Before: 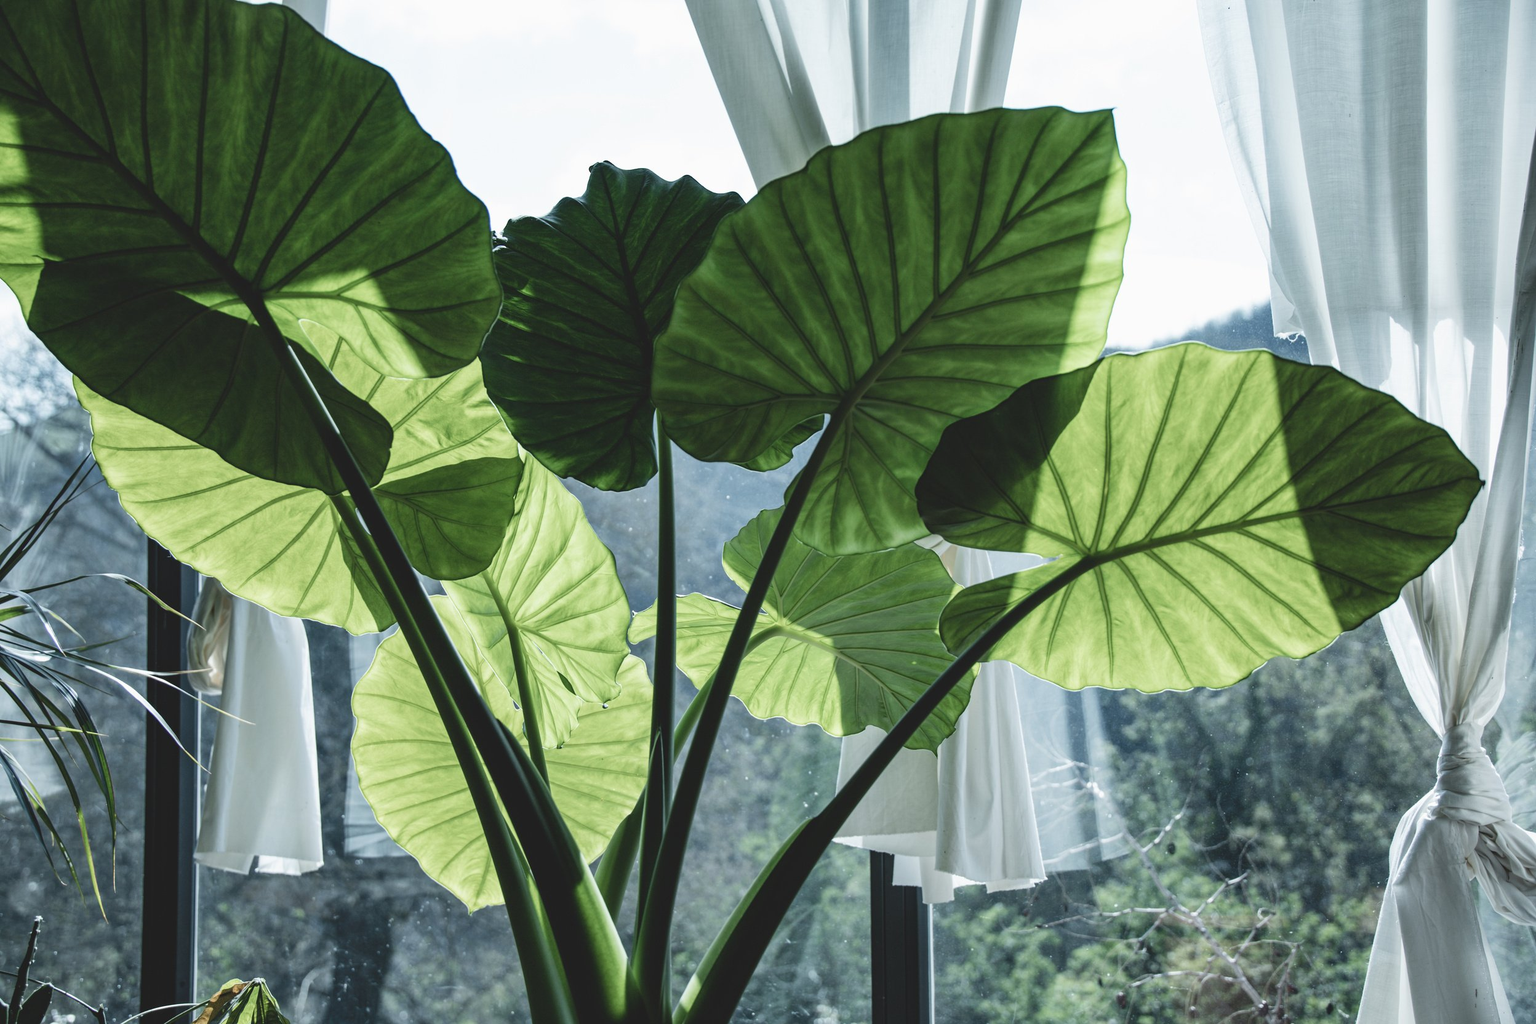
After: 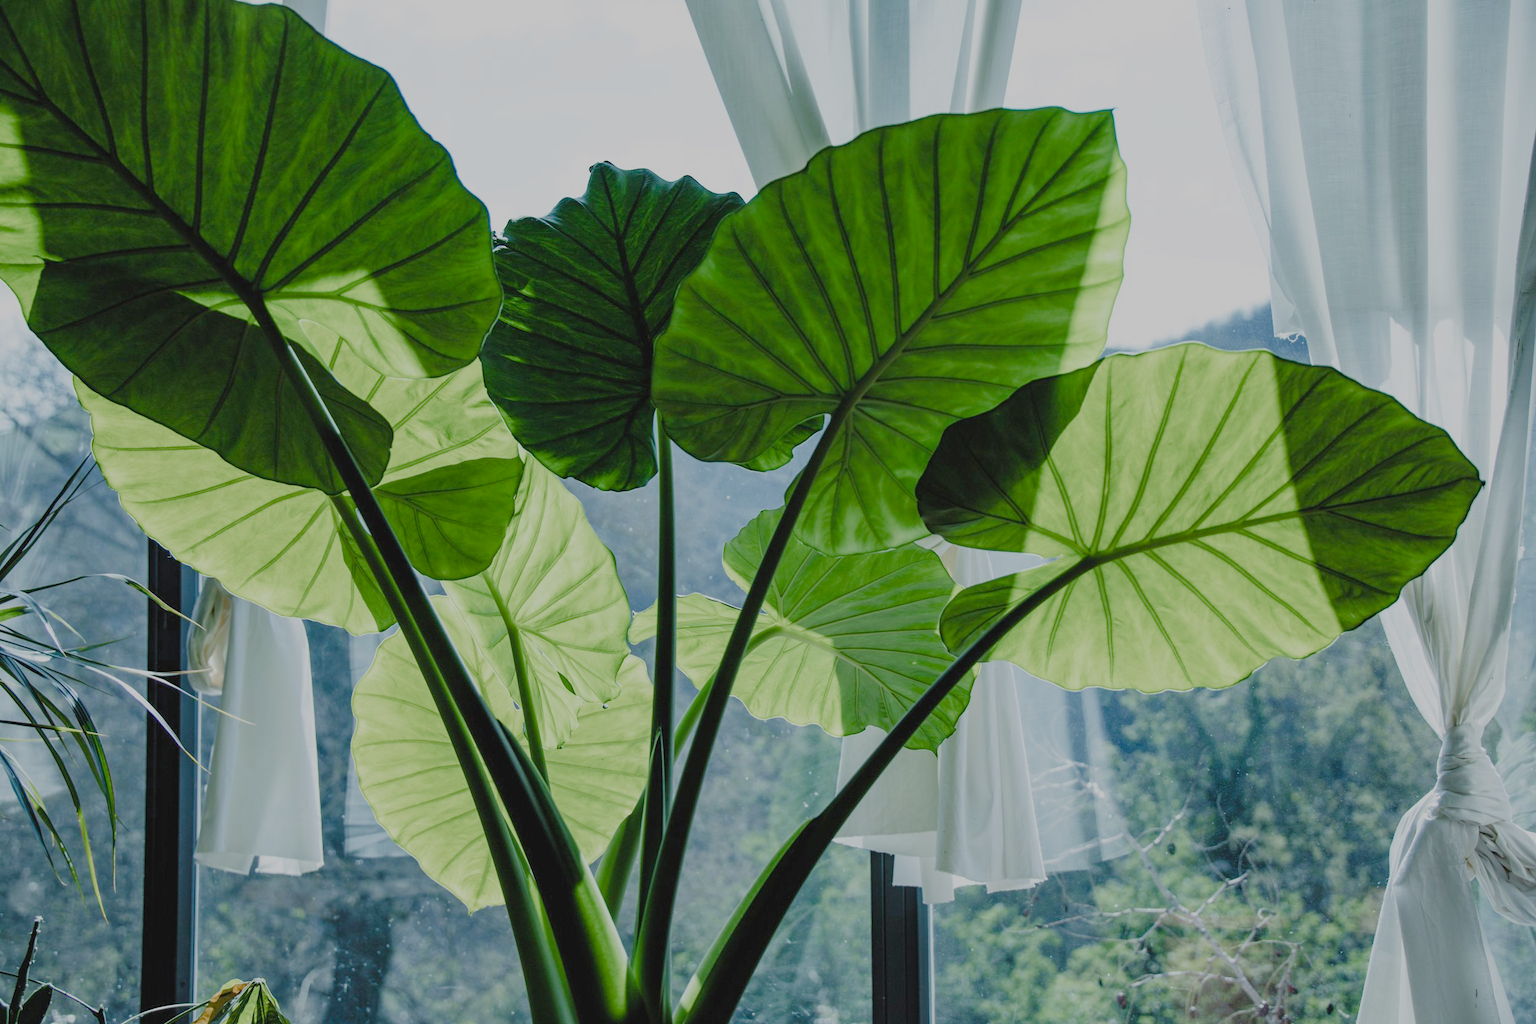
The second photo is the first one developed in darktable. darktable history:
color balance rgb: linear chroma grading › shadows -2.2%, linear chroma grading › highlights -15%, linear chroma grading › global chroma -10%, linear chroma grading › mid-tones -10%, perceptual saturation grading › global saturation 45%, perceptual saturation grading › highlights -50%, perceptual saturation grading › shadows 30%, perceptual brilliance grading › global brilliance 18%, global vibrance 45%
filmic rgb: black relative exposure -4.42 EV, white relative exposure 6.58 EV, hardness 1.85, contrast 0.5
